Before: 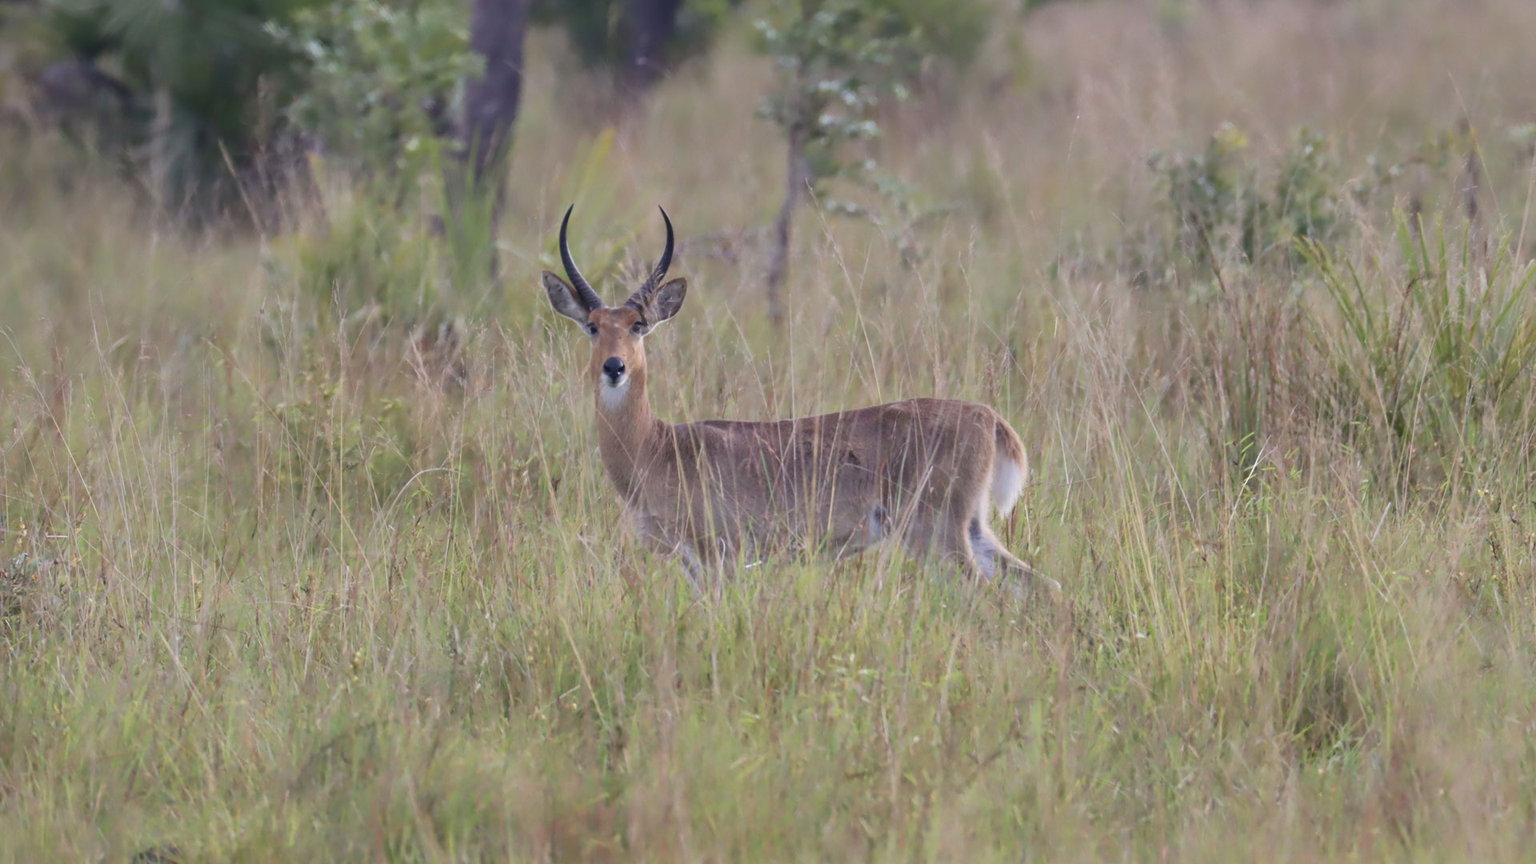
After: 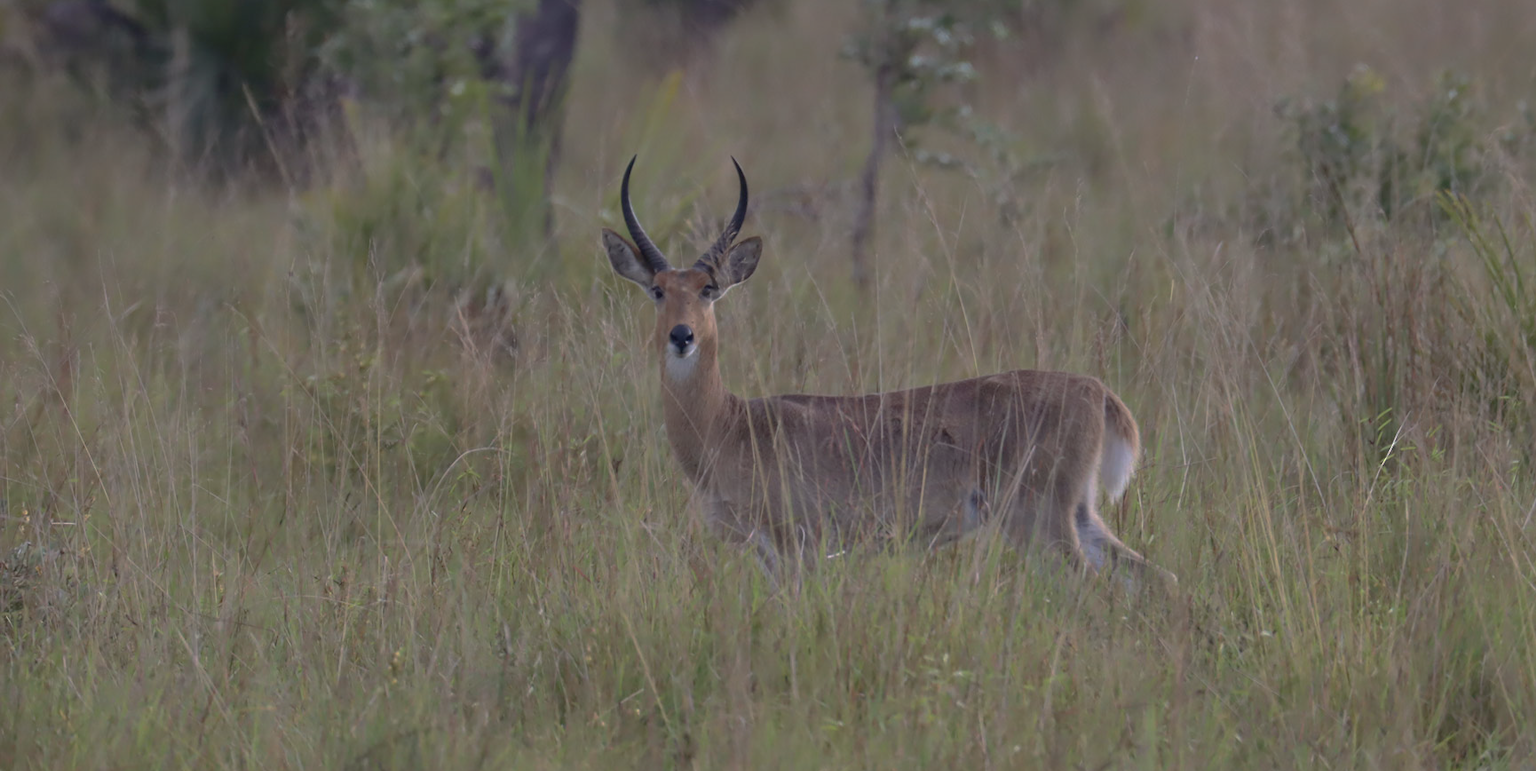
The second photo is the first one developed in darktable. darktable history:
crop: top 7.542%, right 9.873%, bottom 11.92%
base curve: curves: ch0 [(0, 0) (0.841, 0.609) (1, 1)], preserve colors none
